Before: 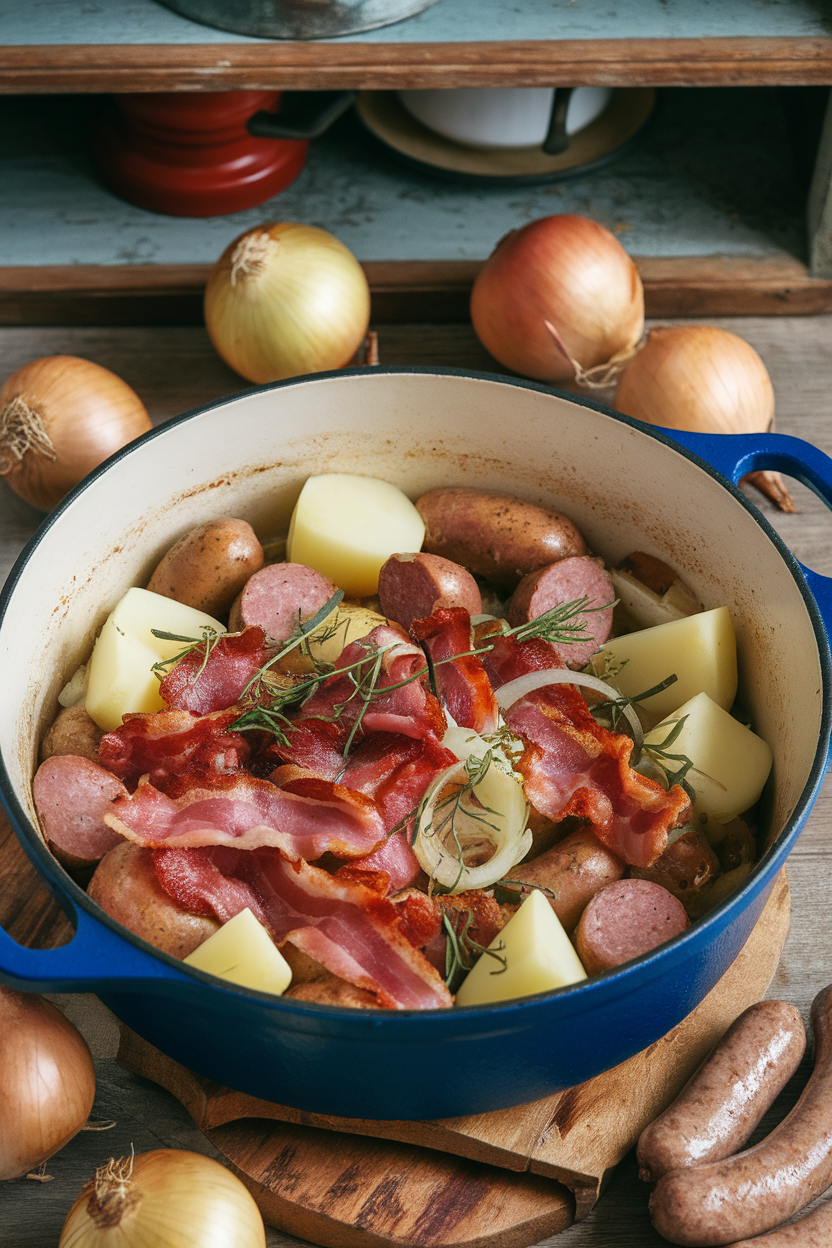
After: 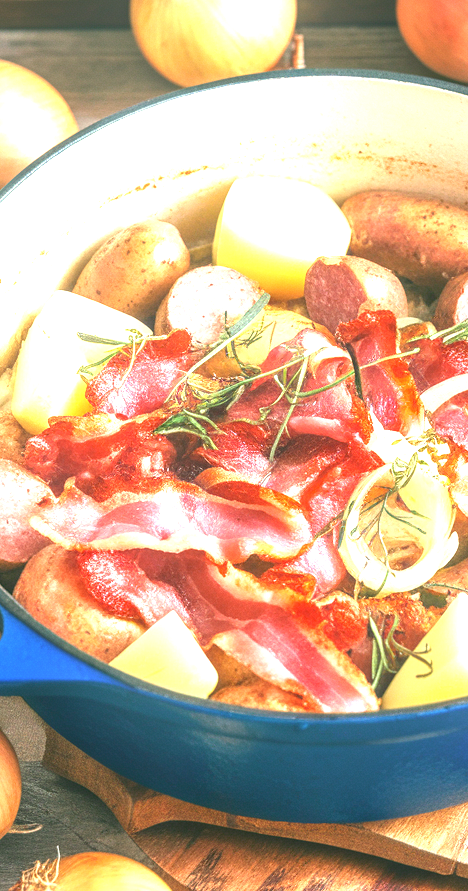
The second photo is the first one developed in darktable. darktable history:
exposure: exposure 2 EV, compensate highlight preservation false
crop: left 8.966%, top 23.852%, right 34.699%, bottom 4.703%
local contrast: highlights 48%, shadows 0%, detail 100%
